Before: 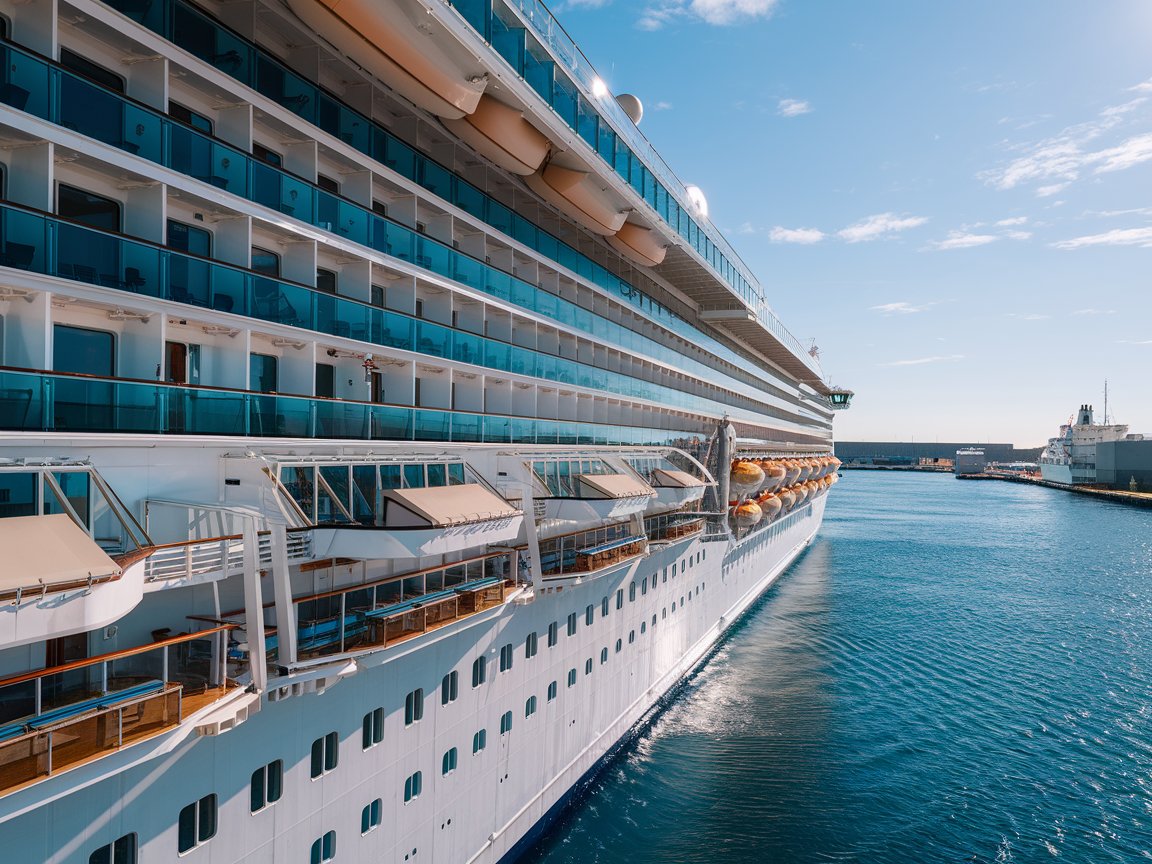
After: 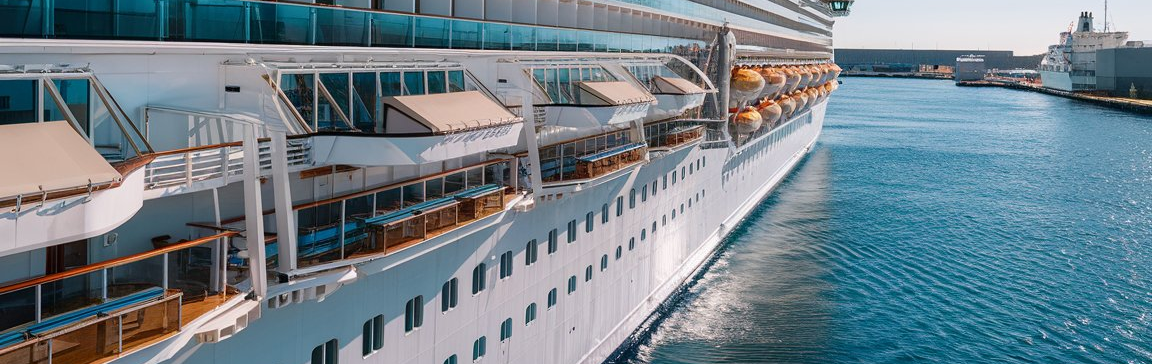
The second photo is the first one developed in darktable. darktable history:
crop: top 45.486%, bottom 12.274%
